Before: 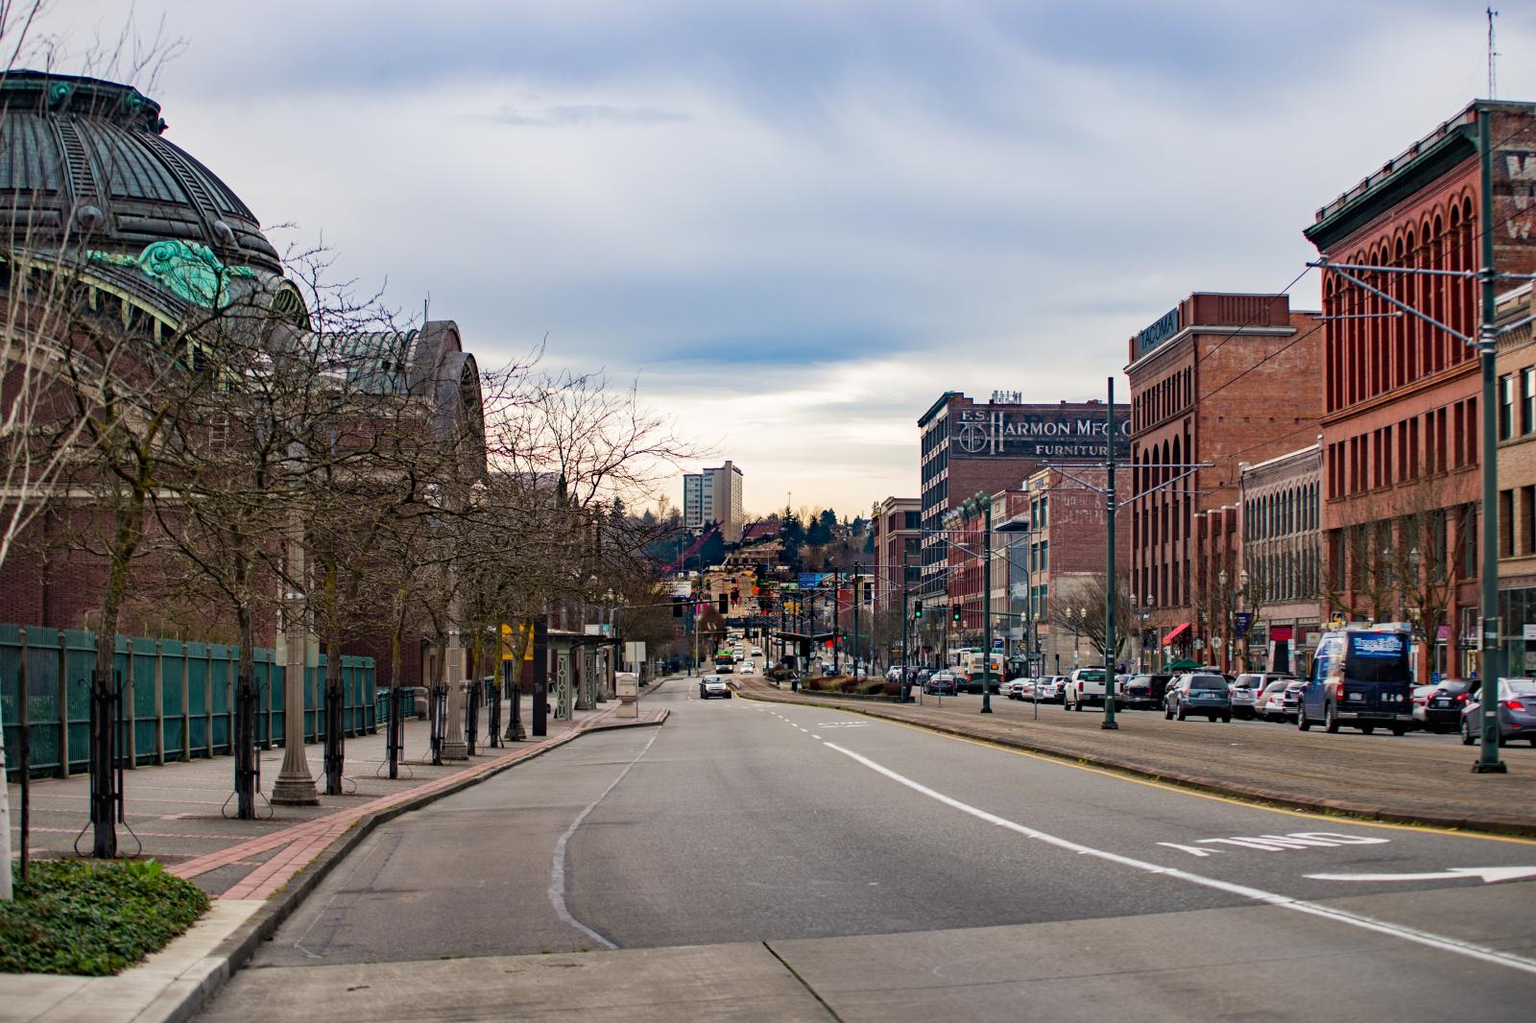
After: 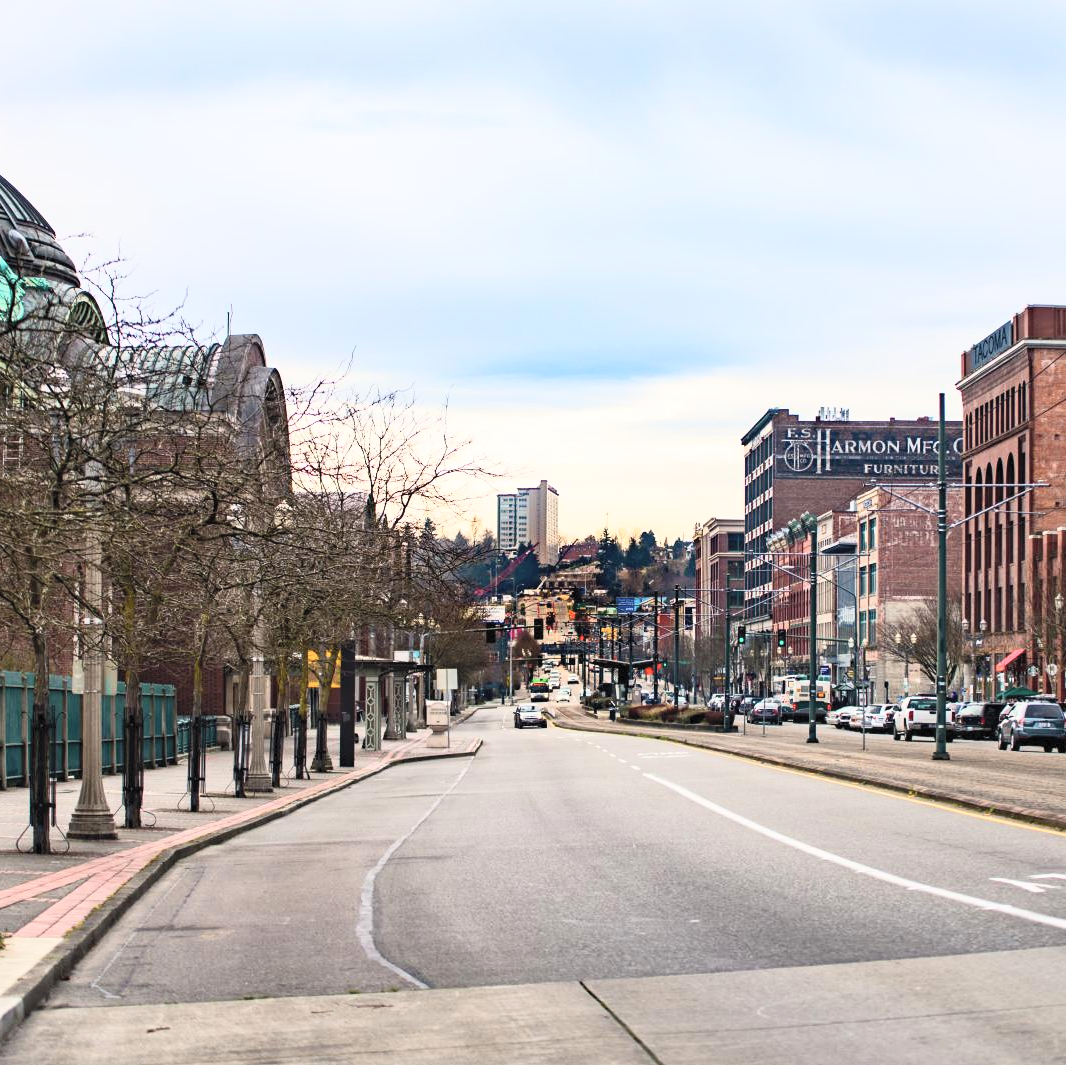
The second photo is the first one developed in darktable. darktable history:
crop and rotate: left 13.537%, right 19.796%
contrast brightness saturation: contrast 0.39, brightness 0.53
